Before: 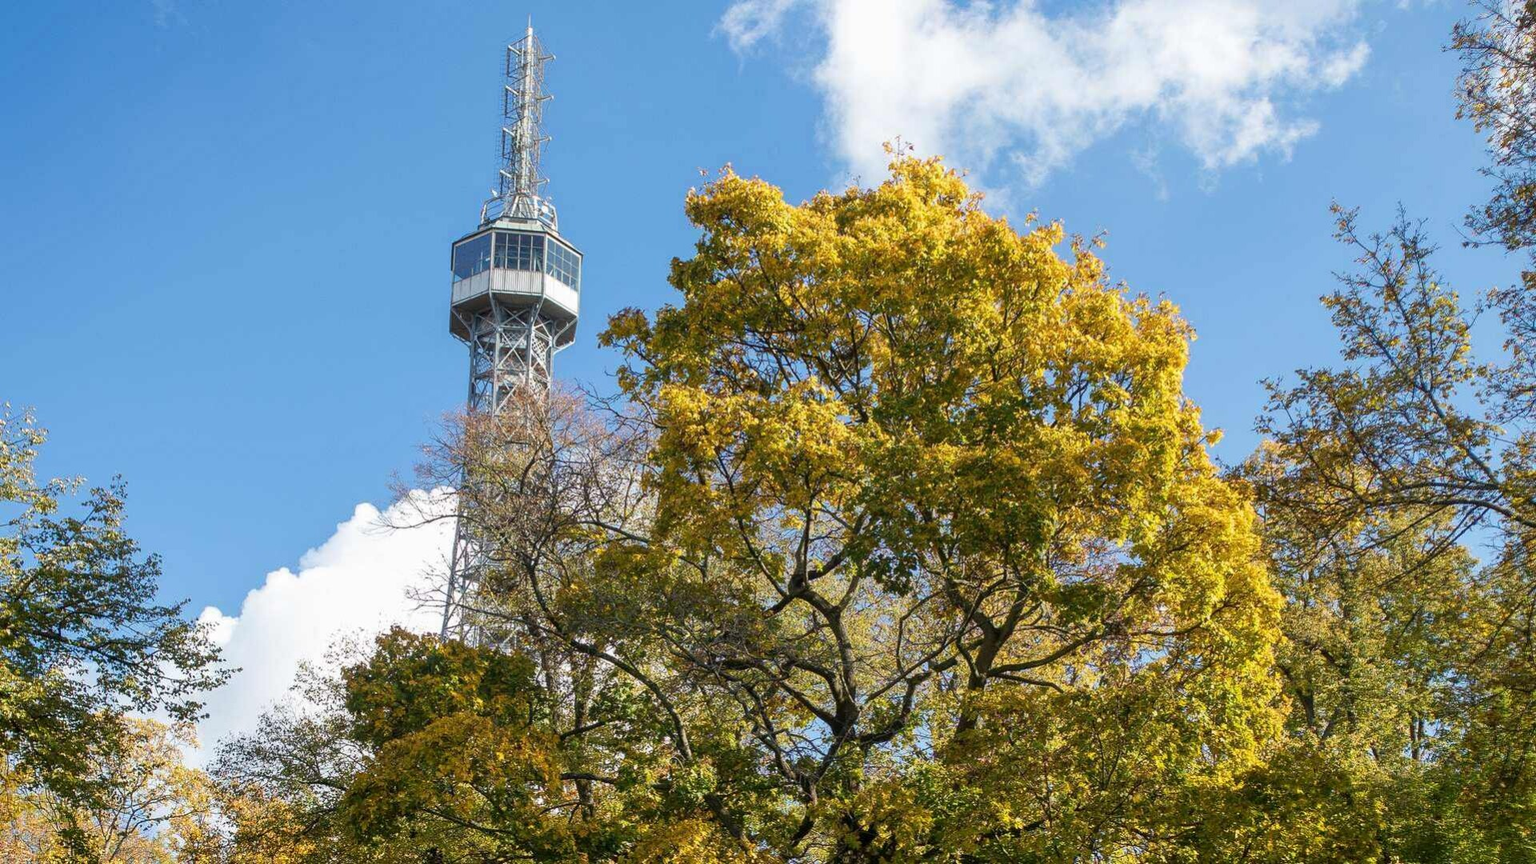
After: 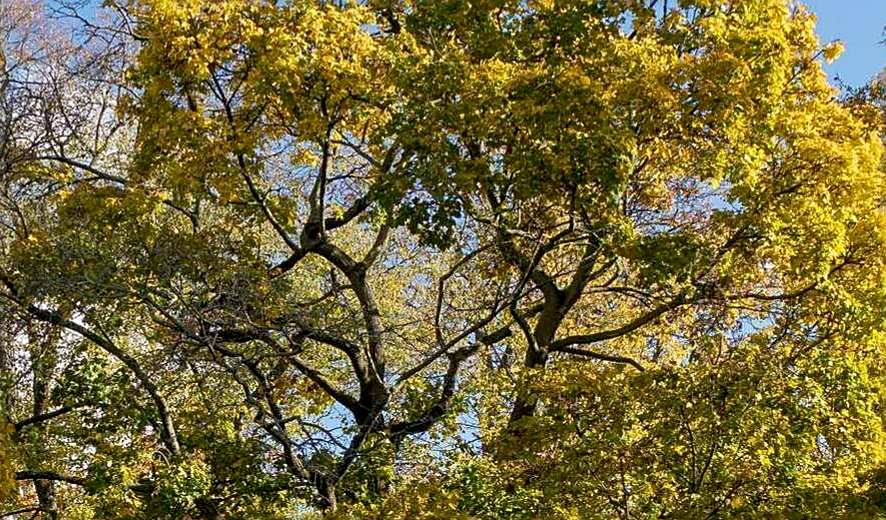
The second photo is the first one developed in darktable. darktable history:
exposure: black level correction 0.005, exposure 0.004 EV, compensate highlight preservation false
sharpen: on, module defaults
crop: left 35.707%, top 45.883%, right 18.13%, bottom 5.924%
